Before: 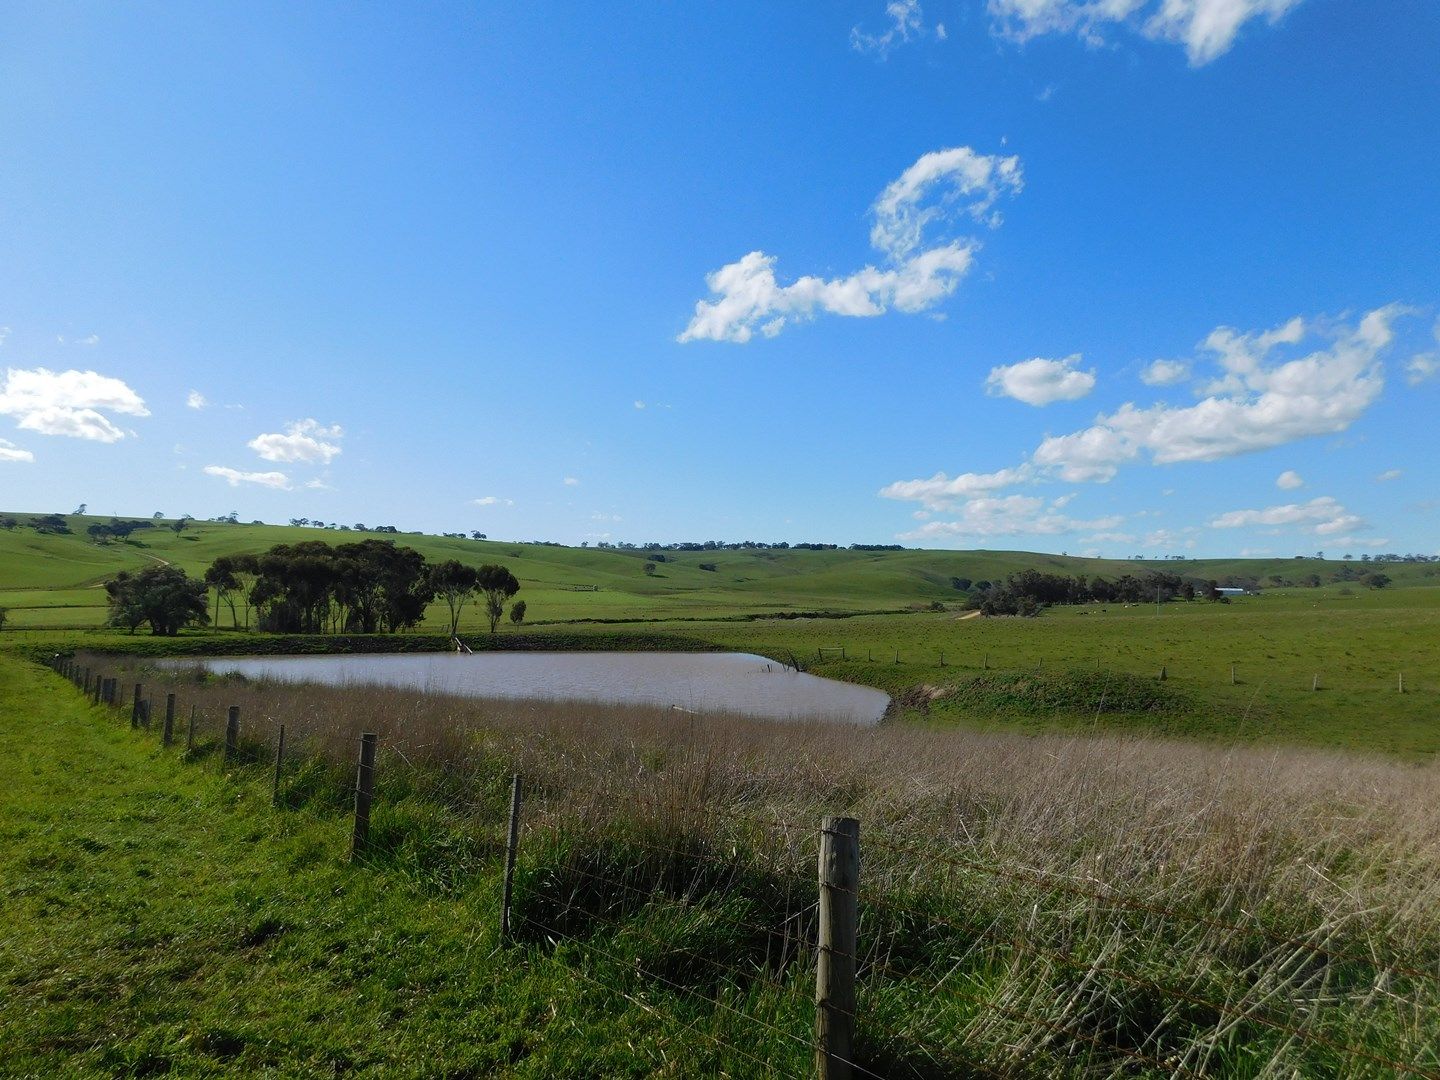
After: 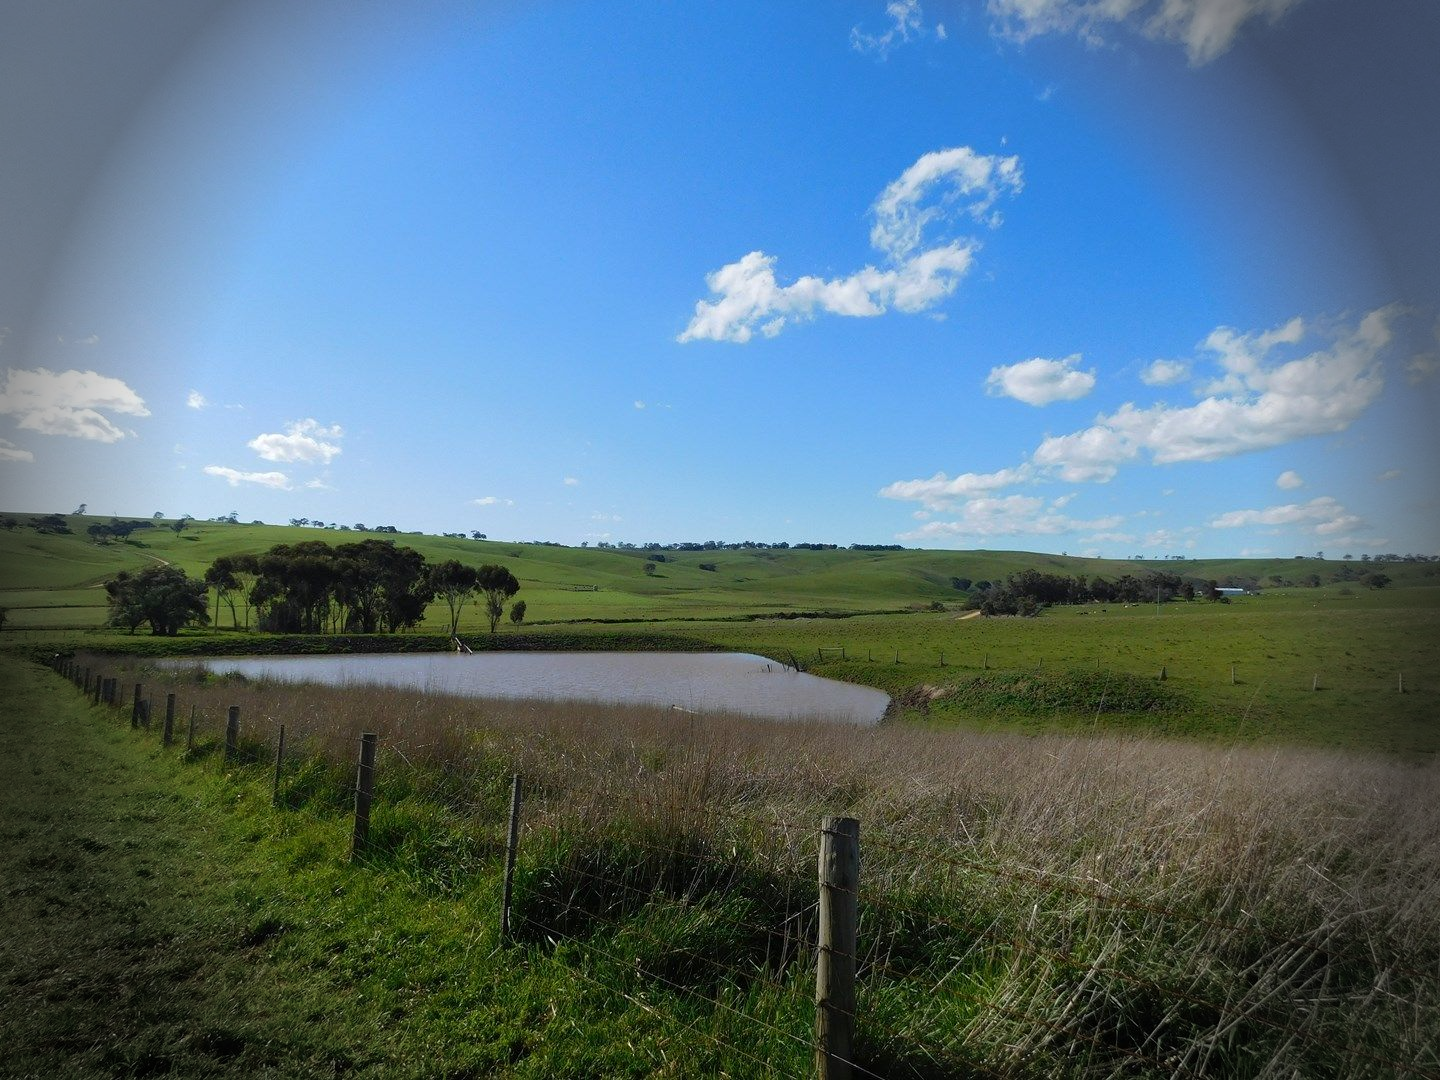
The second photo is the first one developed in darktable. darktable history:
vignetting: fall-off start 76.37%, fall-off radius 26.48%, brightness -0.675, width/height ratio 0.976
